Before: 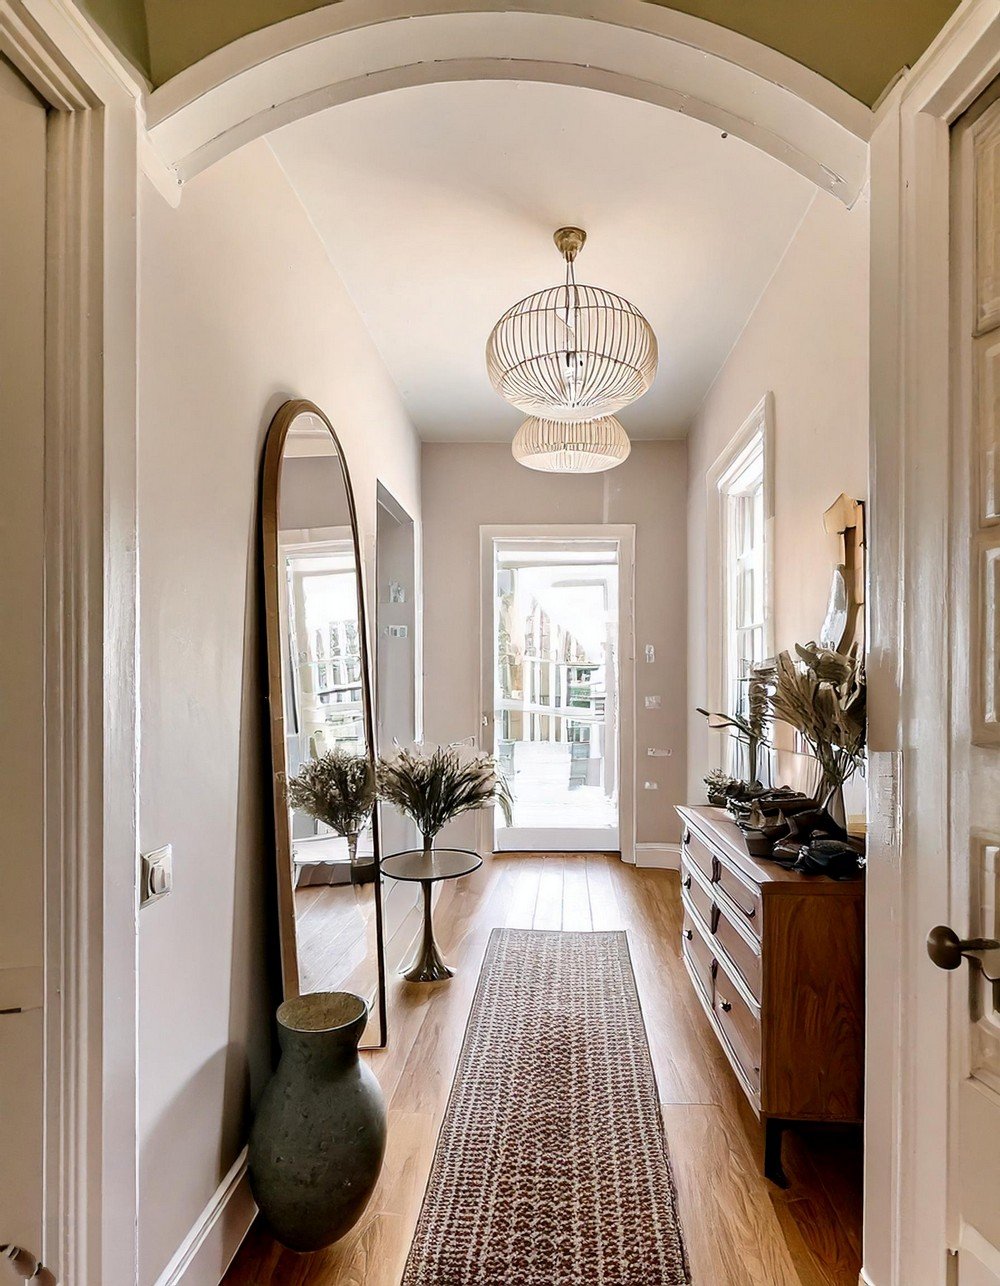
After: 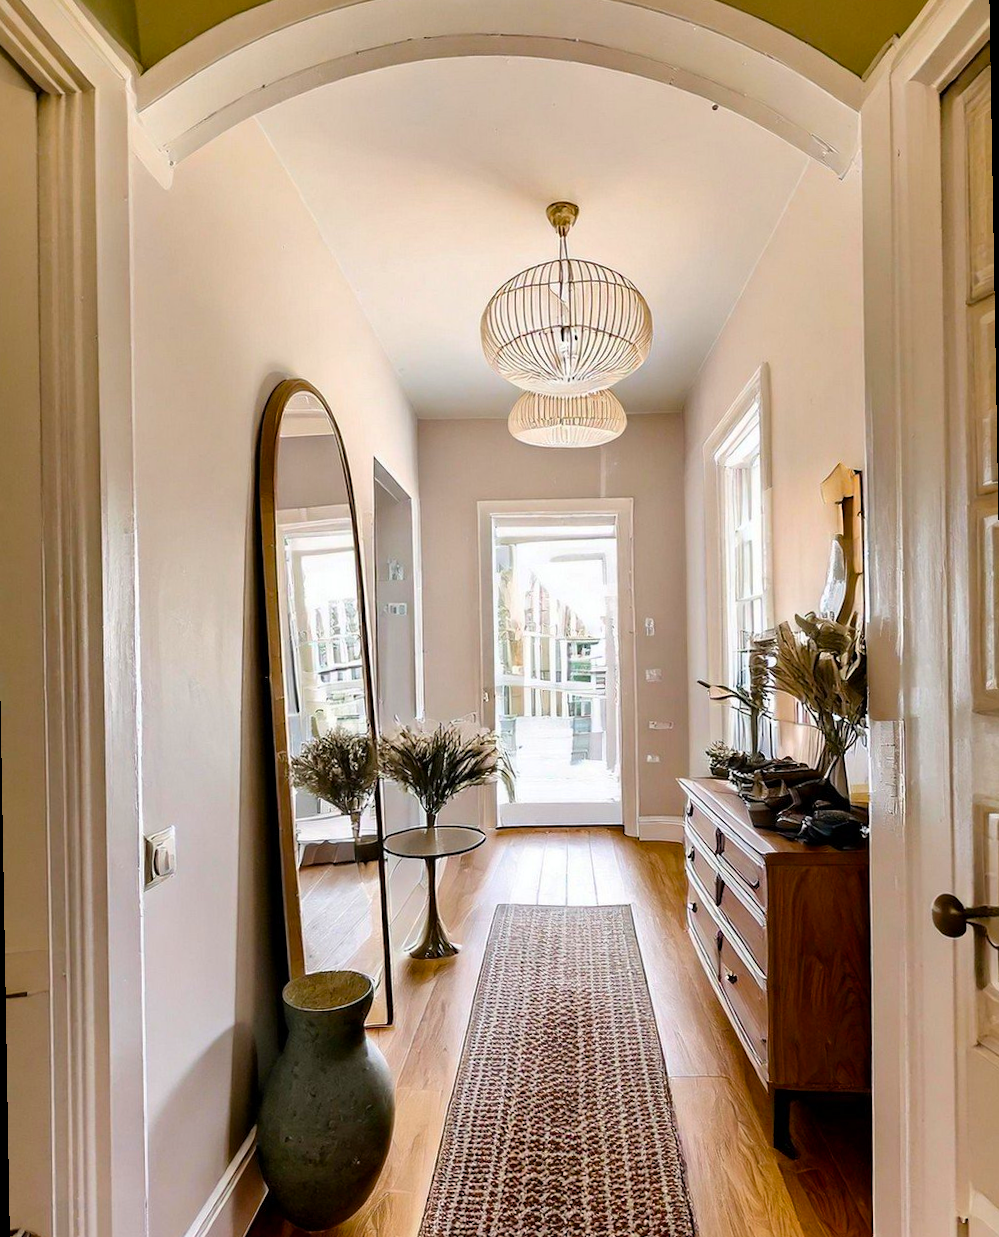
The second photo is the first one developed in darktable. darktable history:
color balance rgb: perceptual saturation grading › global saturation 30%, global vibrance 20%
rotate and perspective: rotation -1°, crop left 0.011, crop right 0.989, crop top 0.025, crop bottom 0.975
